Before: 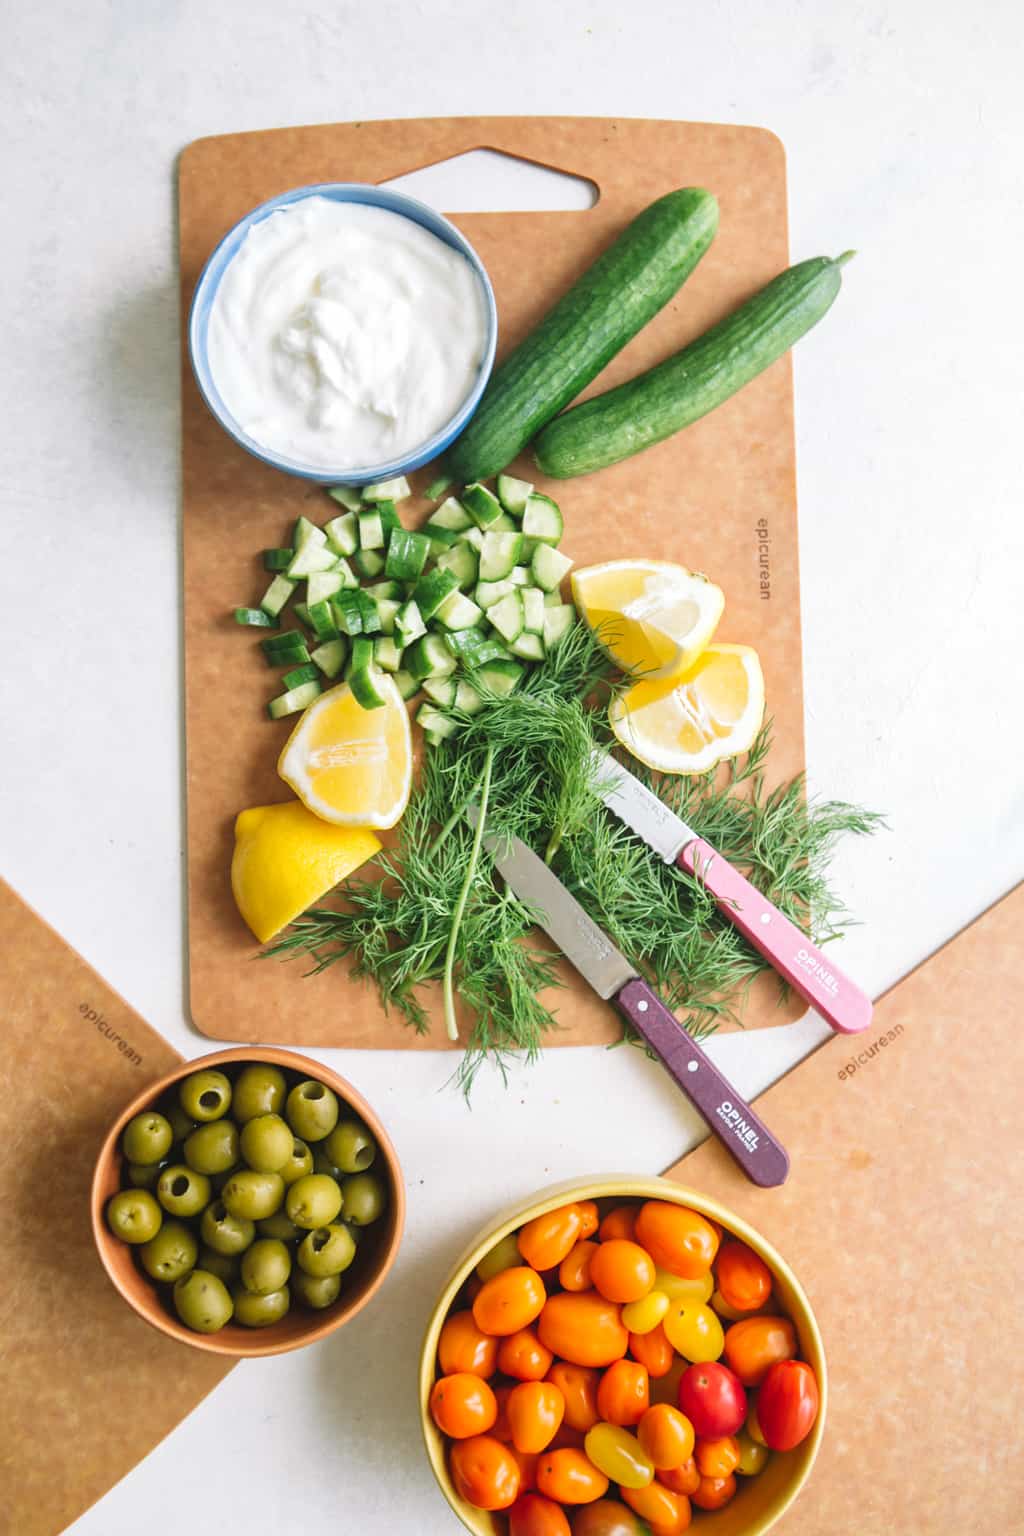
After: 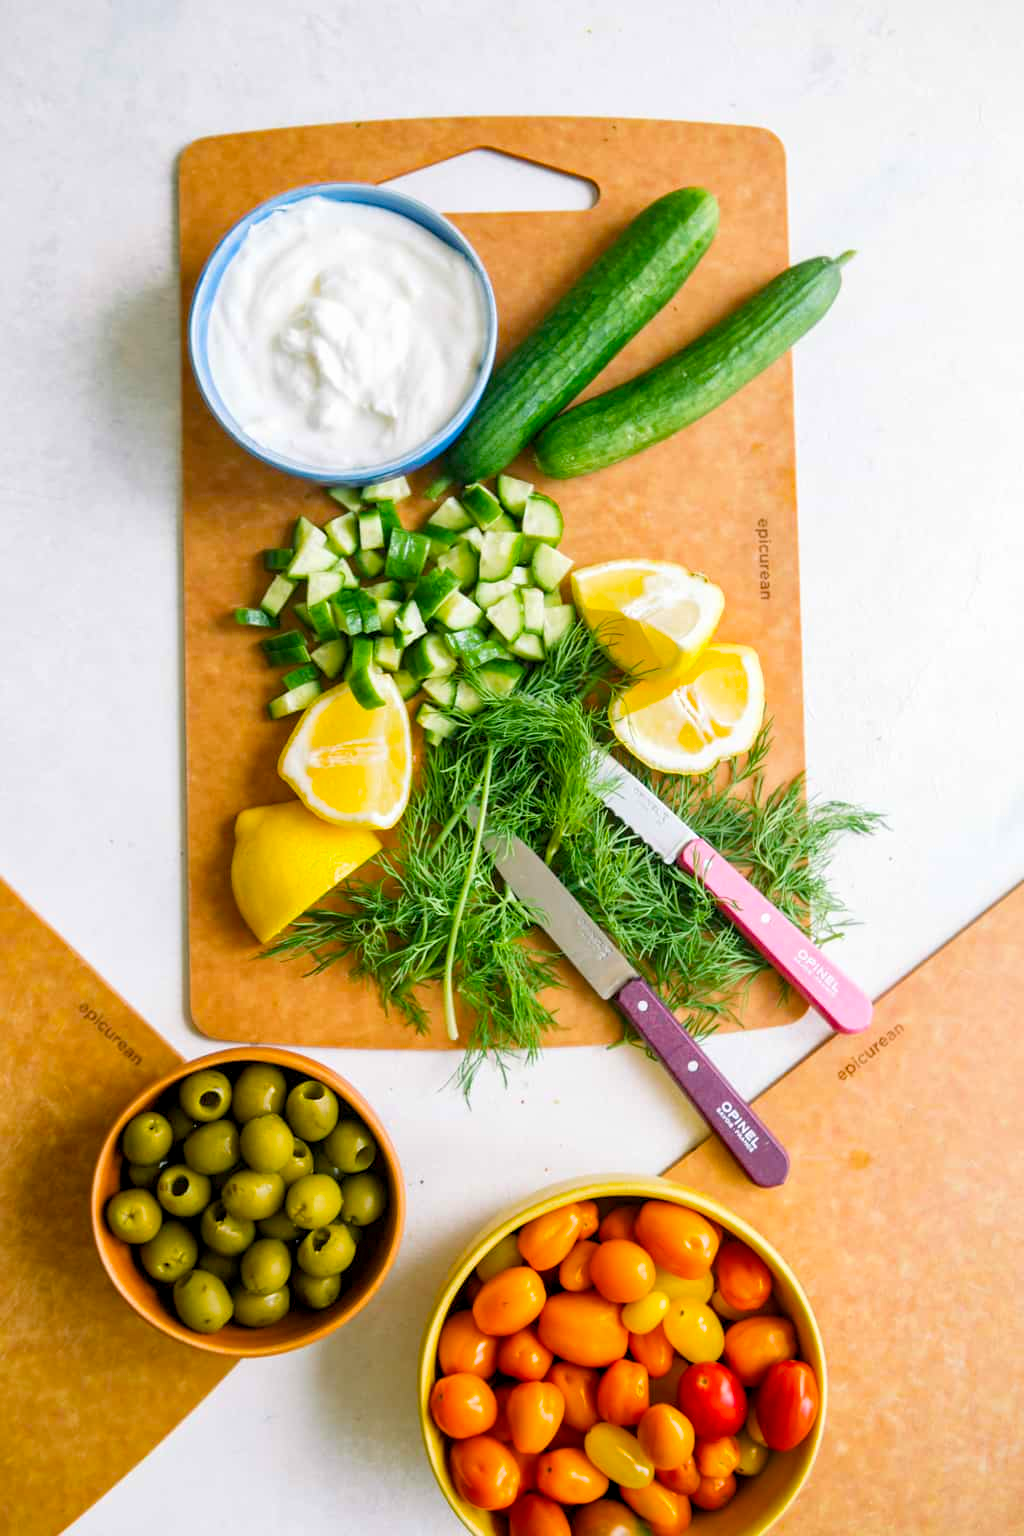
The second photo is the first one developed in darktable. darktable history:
color balance rgb: global offset › luminance -0.852%, perceptual saturation grading › global saturation 41.393%, global vibrance 14.393%
